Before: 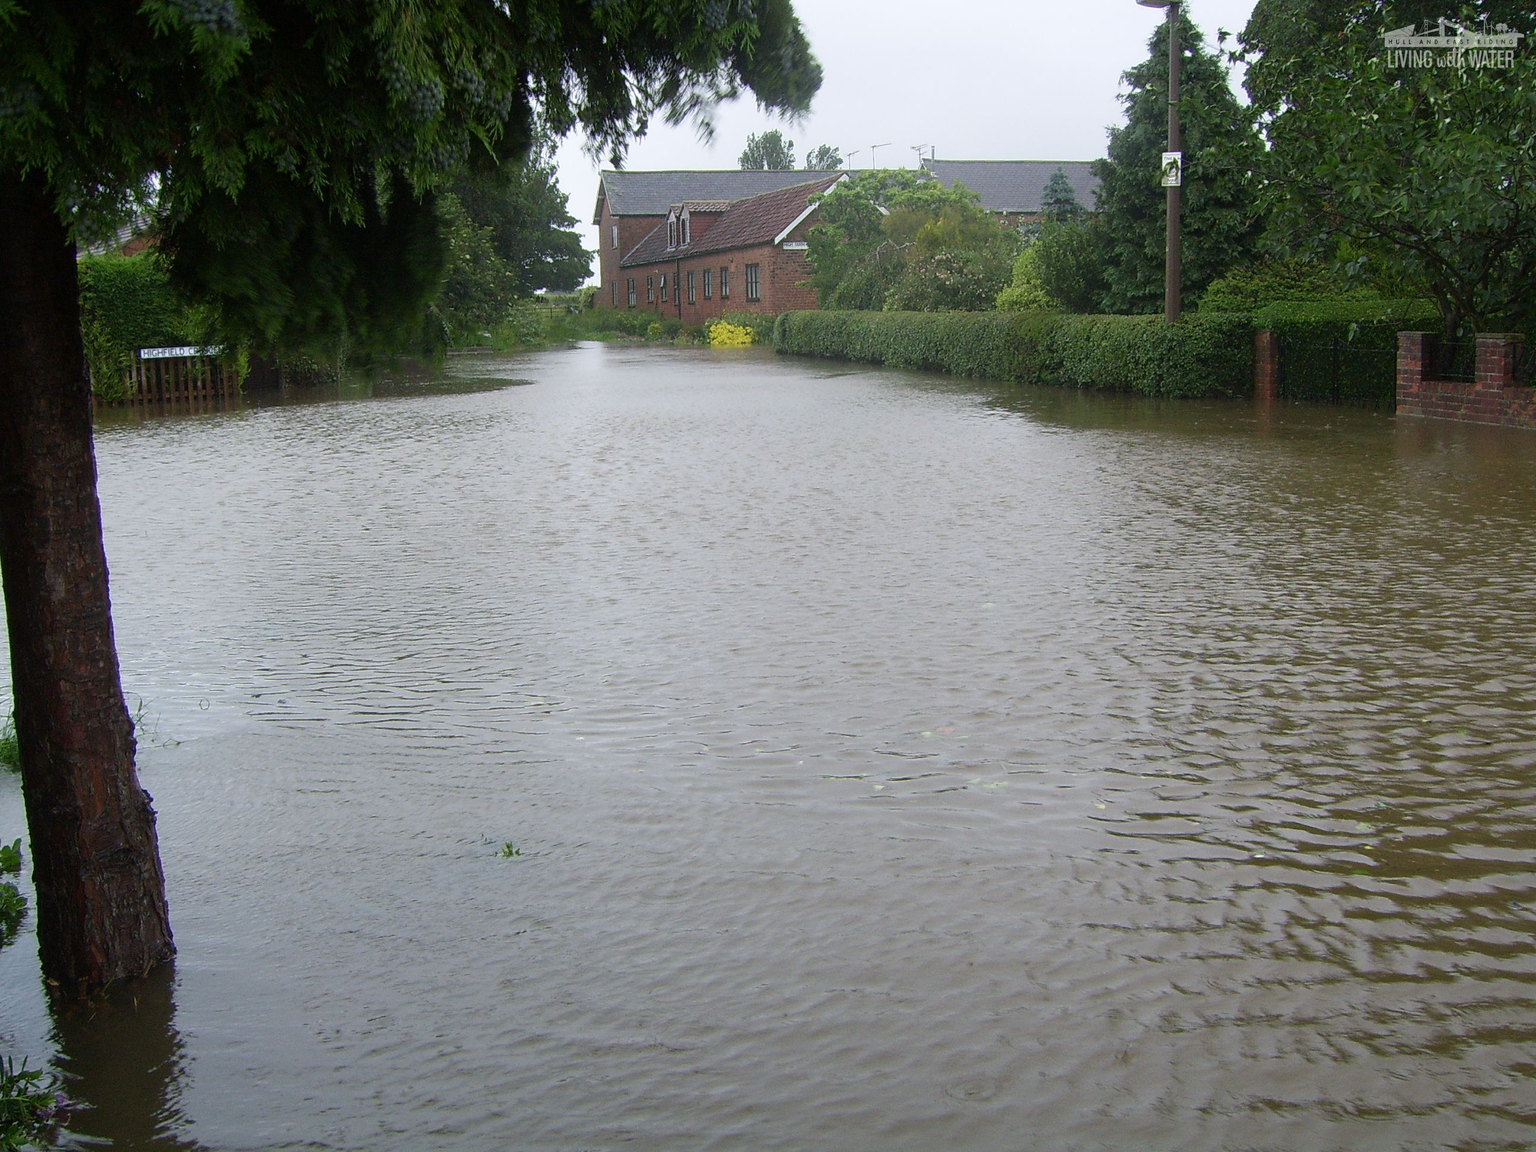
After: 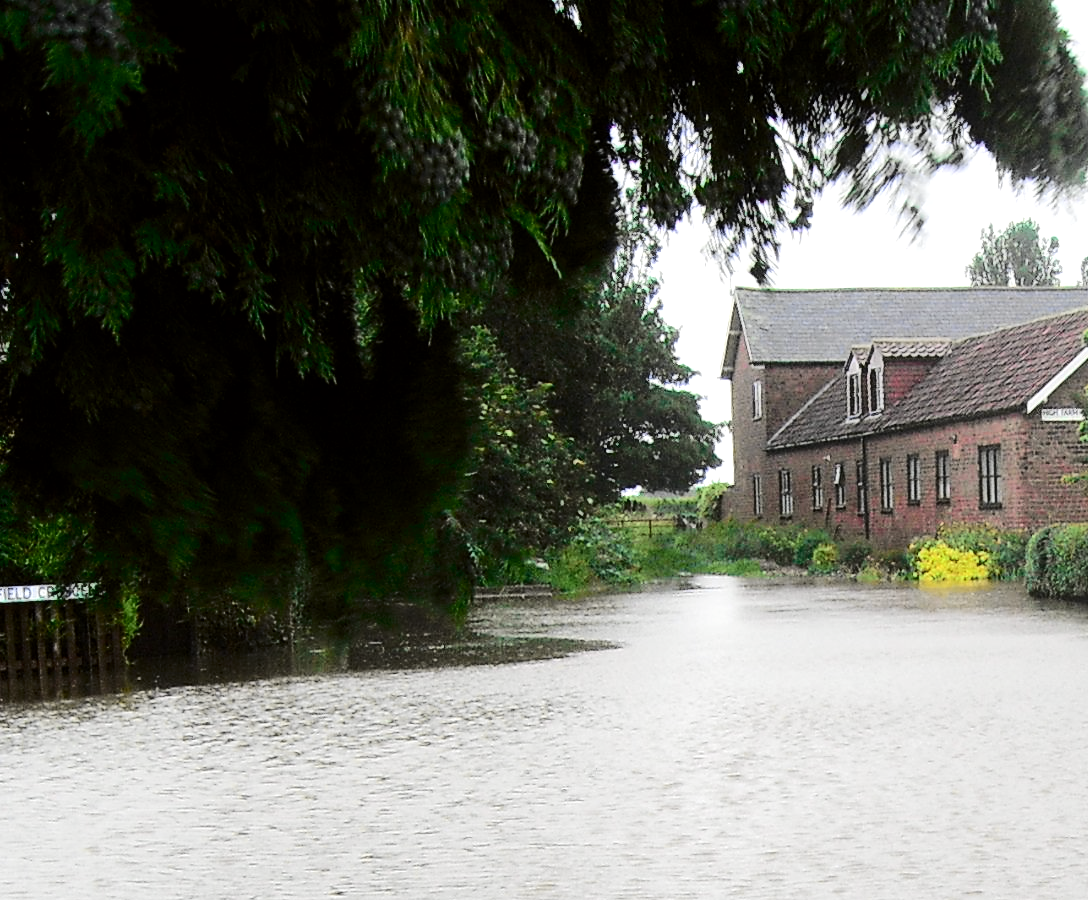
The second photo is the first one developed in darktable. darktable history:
tone curve: curves: ch0 [(0.014, 0) (0.13, 0.09) (0.227, 0.211) (0.33, 0.395) (0.494, 0.615) (0.662, 0.76) (0.795, 0.846) (1, 0.969)]; ch1 [(0, 0) (0.366, 0.367) (0.447, 0.416) (0.473, 0.484) (0.504, 0.502) (0.525, 0.518) (0.564, 0.601) (0.634, 0.66) (0.746, 0.804) (1, 1)]; ch2 [(0, 0) (0.333, 0.346) (0.375, 0.375) (0.424, 0.43) (0.476, 0.498) (0.496, 0.505) (0.517, 0.522) (0.548, 0.548) (0.579, 0.618) (0.651, 0.674) (0.688, 0.728) (1, 1)], color space Lab, independent channels, preserve colors none
tone equalizer: -8 EV -0.75 EV, -7 EV -0.7 EV, -6 EV -0.6 EV, -5 EV -0.4 EV, -3 EV 0.4 EV, -2 EV 0.6 EV, -1 EV 0.7 EV, +0 EV 0.75 EV, edges refinement/feathering 500, mask exposure compensation -1.57 EV, preserve details no
crop and rotate: left 10.817%, top 0.062%, right 47.194%, bottom 53.626%
